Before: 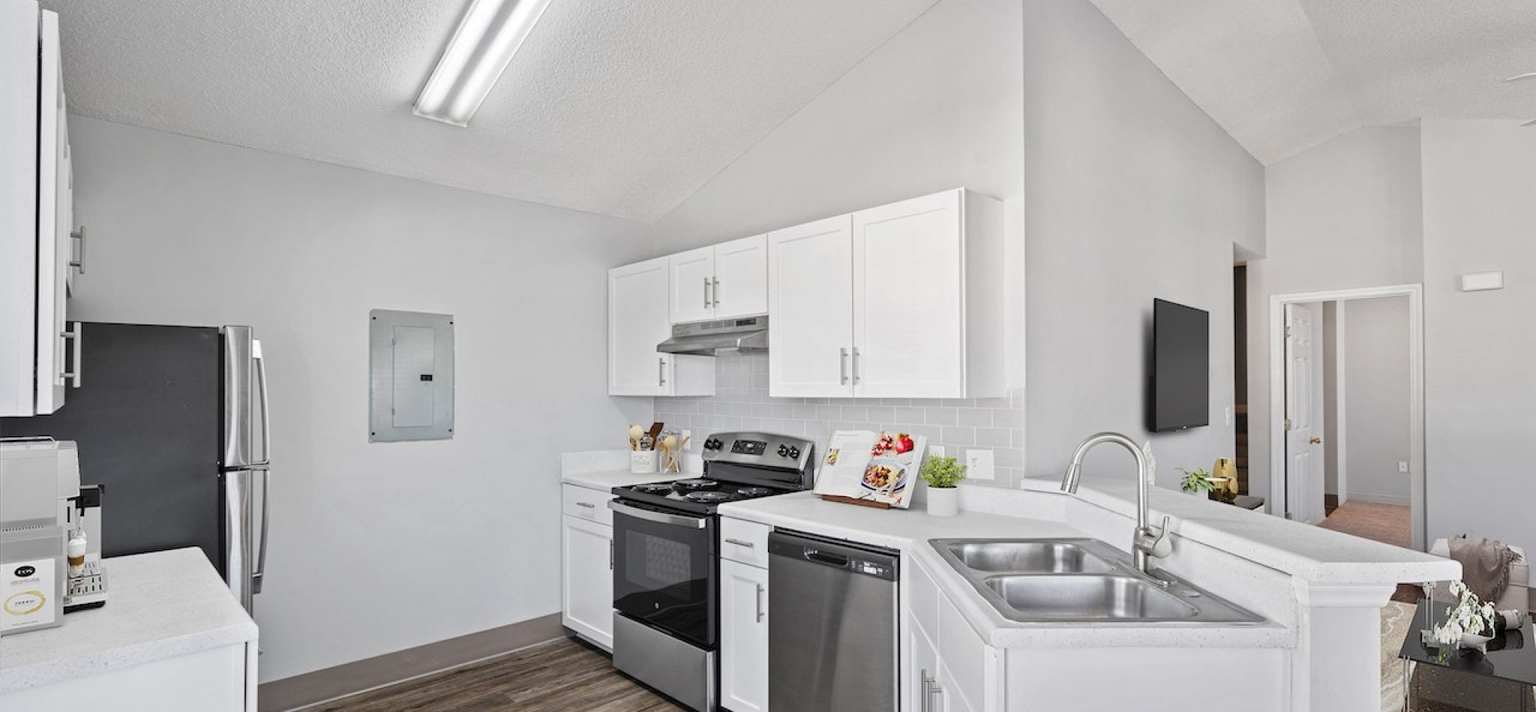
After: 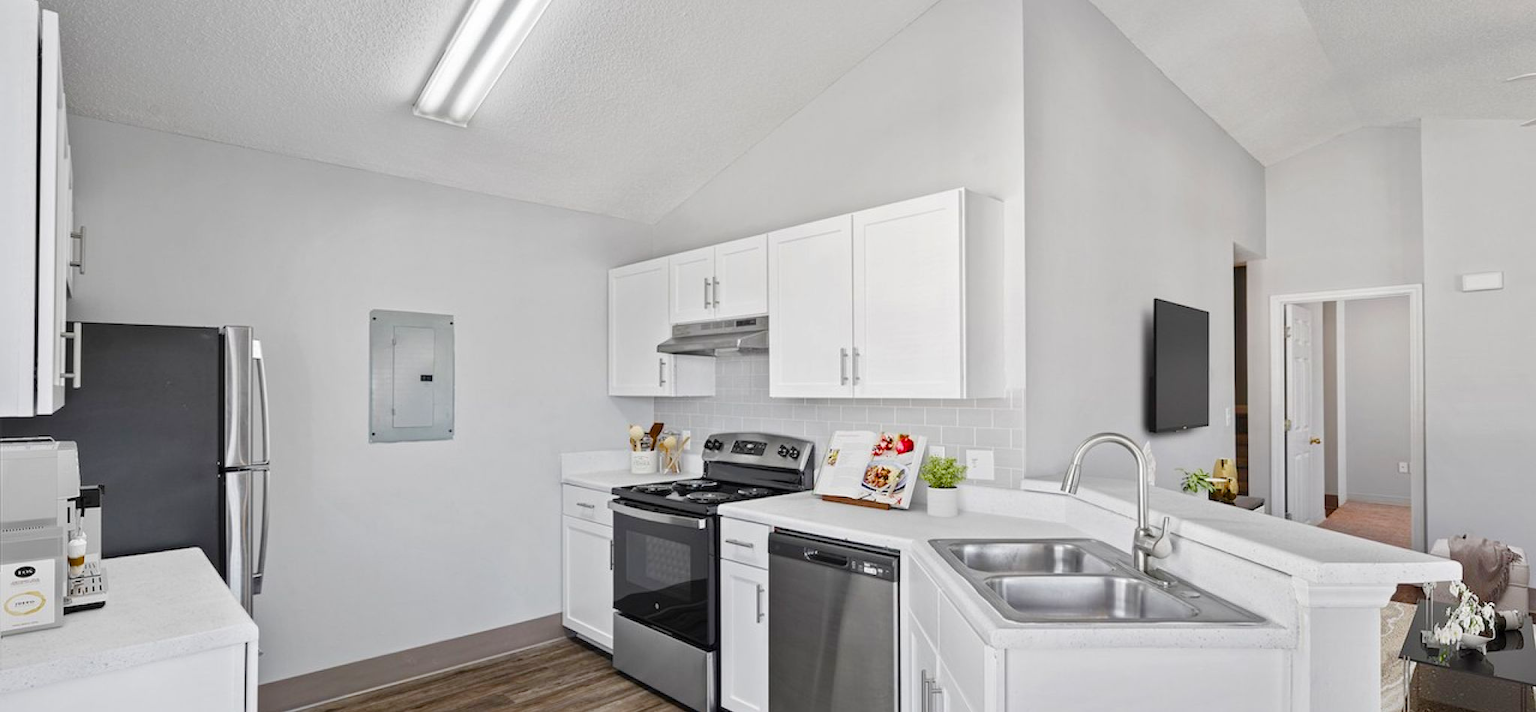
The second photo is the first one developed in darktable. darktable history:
color balance rgb: perceptual saturation grading › global saturation 40.194%, perceptual saturation grading › highlights -50.425%, perceptual saturation grading › shadows 31.177%
